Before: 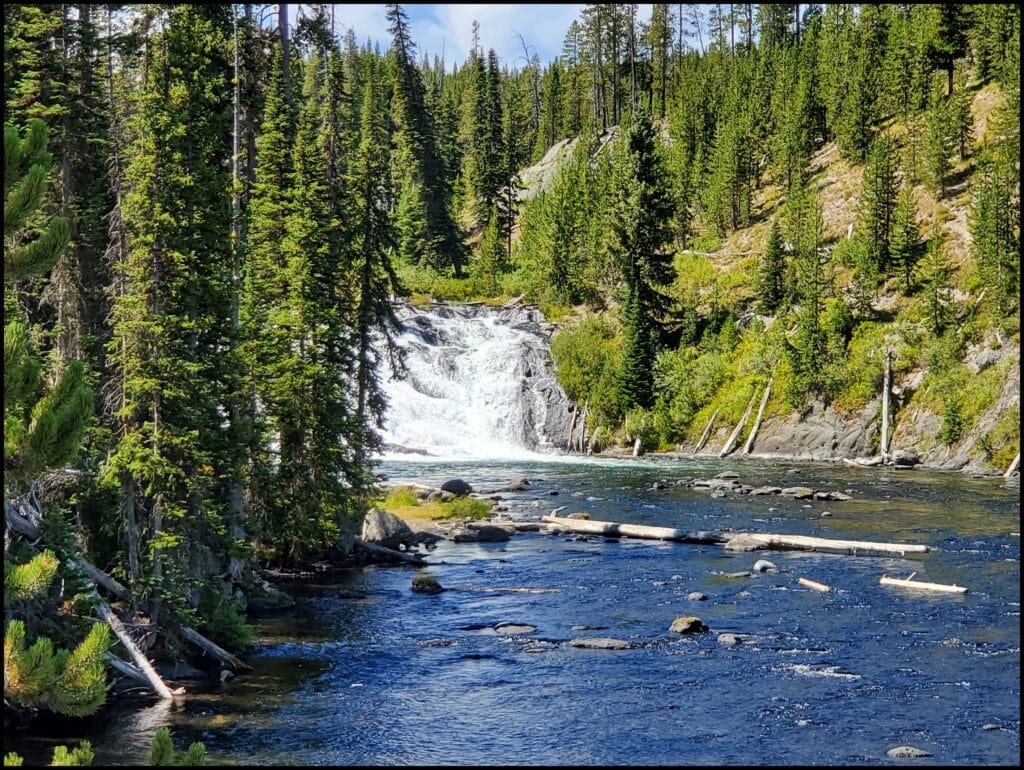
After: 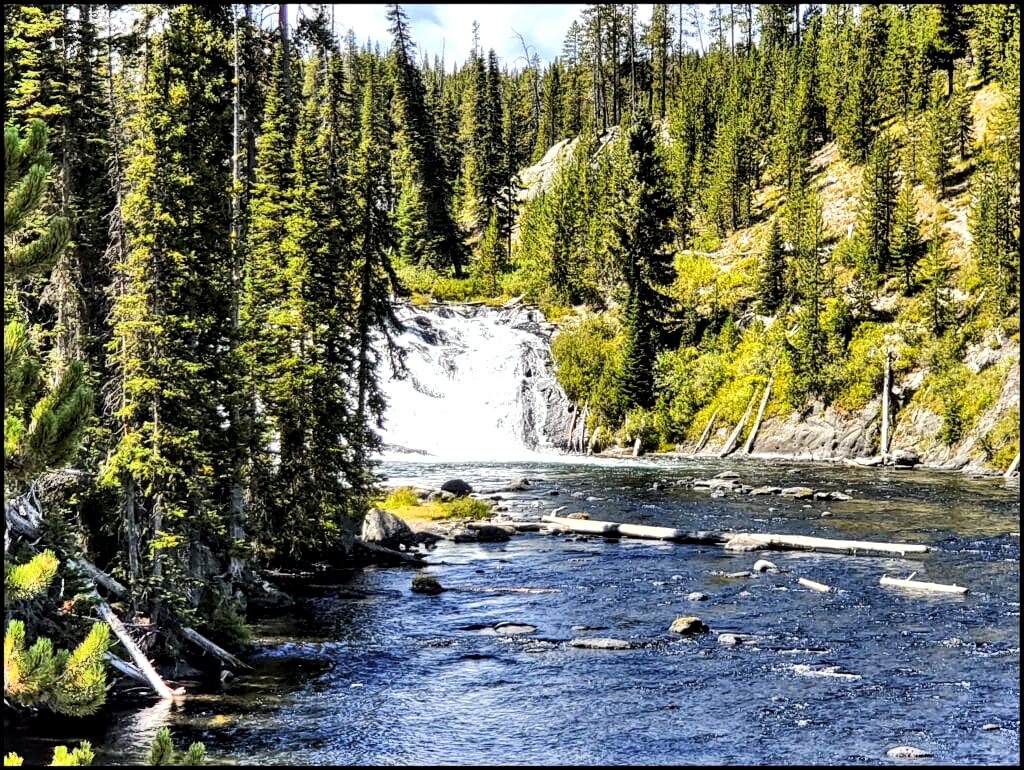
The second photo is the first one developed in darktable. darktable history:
shadows and highlights: low approximation 0.01, soften with gaussian
tone equalizer: -8 EV -0.75 EV, -7 EV -0.7 EV, -6 EV -0.6 EV, -5 EV -0.4 EV, -3 EV 0.4 EV, -2 EV 0.6 EV, -1 EV 0.7 EV, +0 EV 0.75 EV, edges refinement/feathering 500, mask exposure compensation -1.57 EV, preserve details no
local contrast: highlights 100%, shadows 100%, detail 200%, midtone range 0.2
tone curve: curves: ch0 [(0, 0.013) (0.036, 0.035) (0.274, 0.288) (0.504, 0.536) (0.844, 0.84) (1, 0.97)]; ch1 [(0, 0) (0.389, 0.403) (0.462, 0.48) (0.499, 0.5) (0.524, 0.529) (0.567, 0.603) (0.626, 0.651) (0.749, 0.781) (1, 1)]; ch2 [(0, 0) (0.464, 0.478) (0.5, 0.501) (0.533, 0.539) (0.599, 0.6) (0.704, 0.732) (1, 1)], color space Lab, independent channels, preserve colors none
